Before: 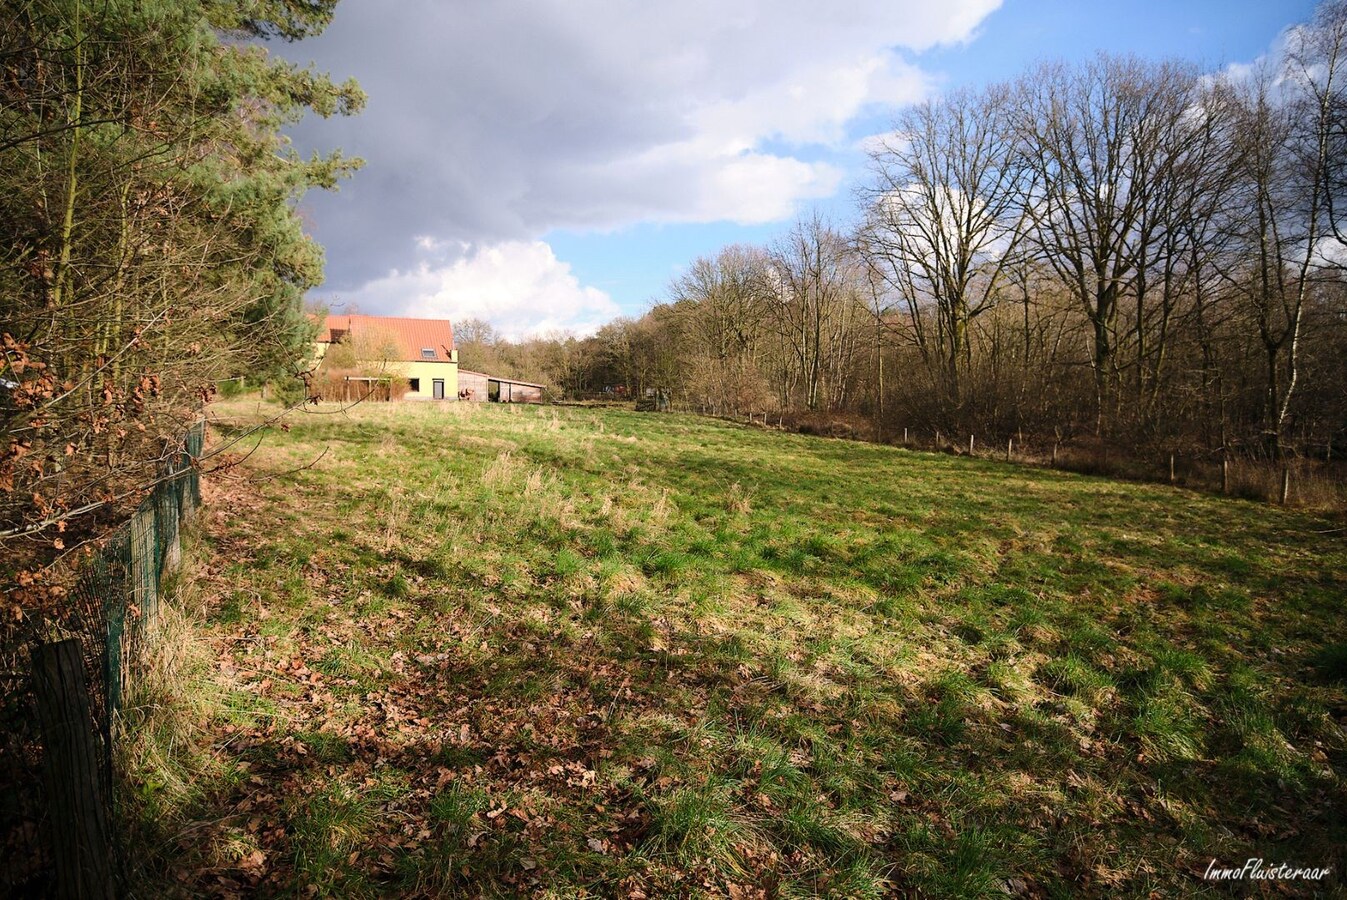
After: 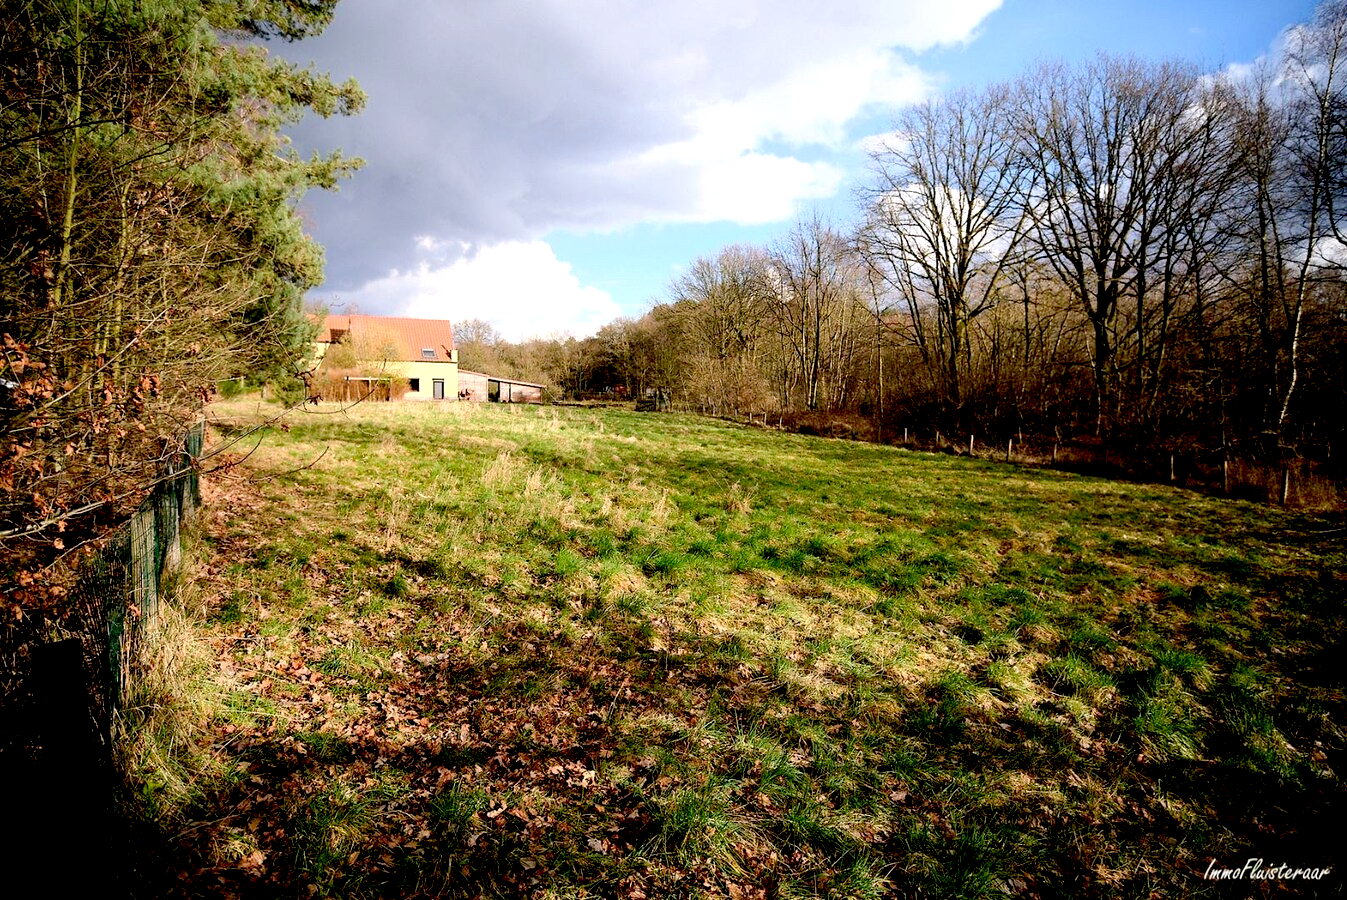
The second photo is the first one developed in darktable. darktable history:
exposure: black level correction 0.03, exposure 0.311 EV, compensate highlight preservation false
